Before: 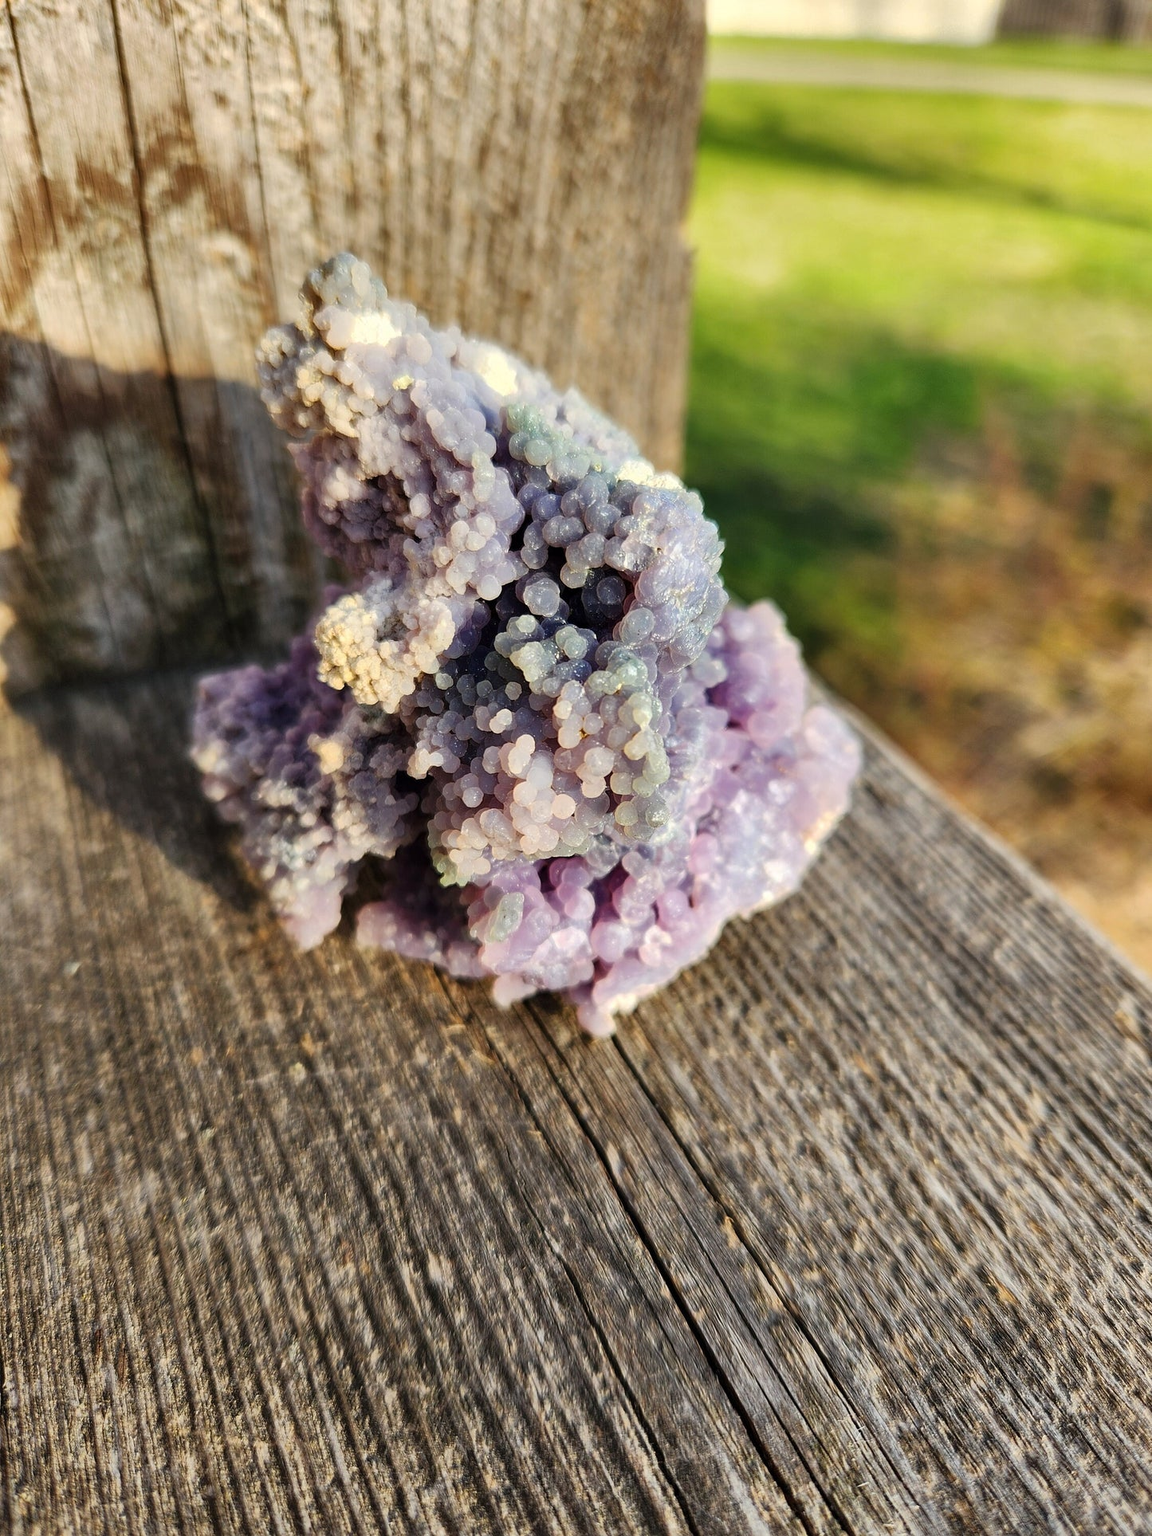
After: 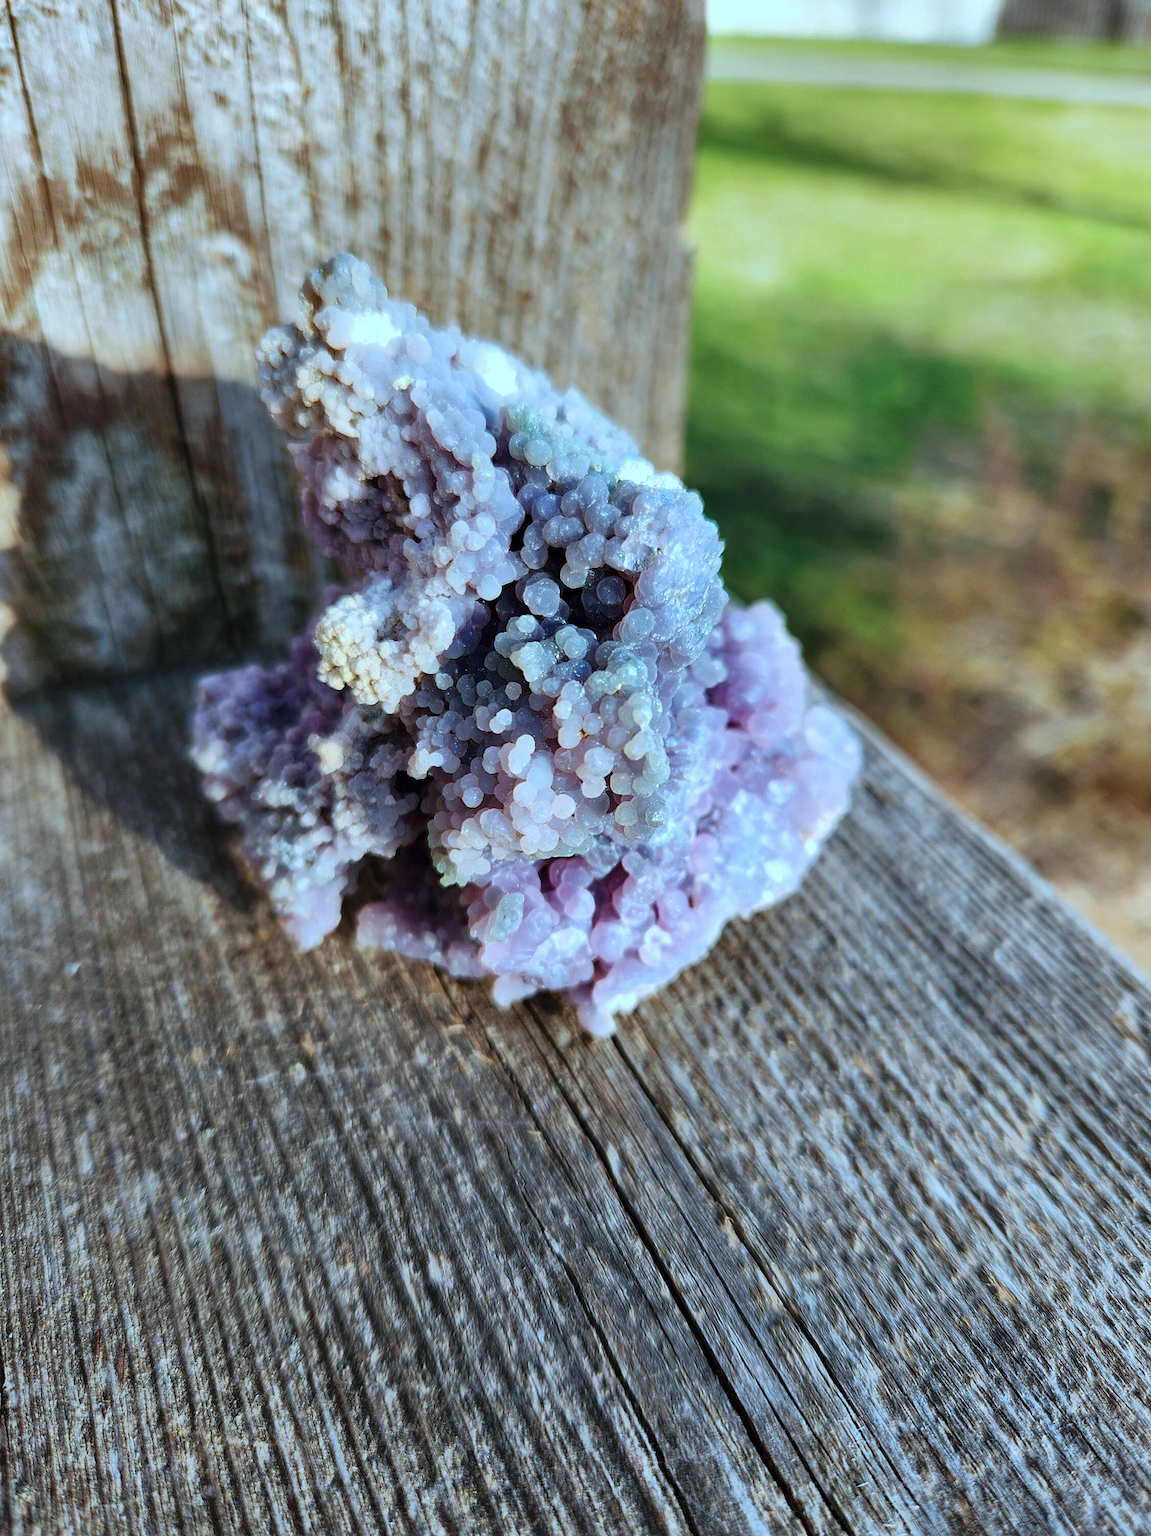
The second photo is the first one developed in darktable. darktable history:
color correction: highlights a* -9.35, highlights b* -23.15
white balance: red 0.954, blue 1.079
